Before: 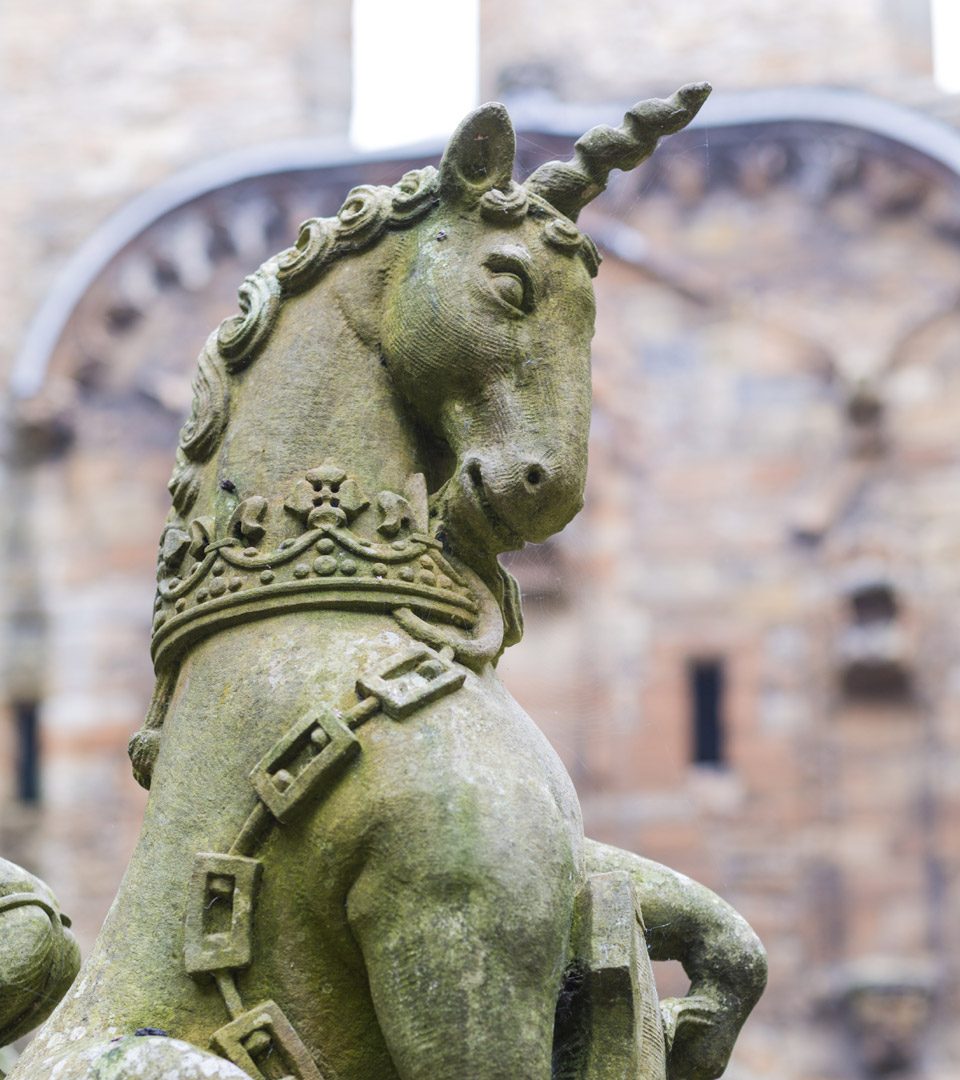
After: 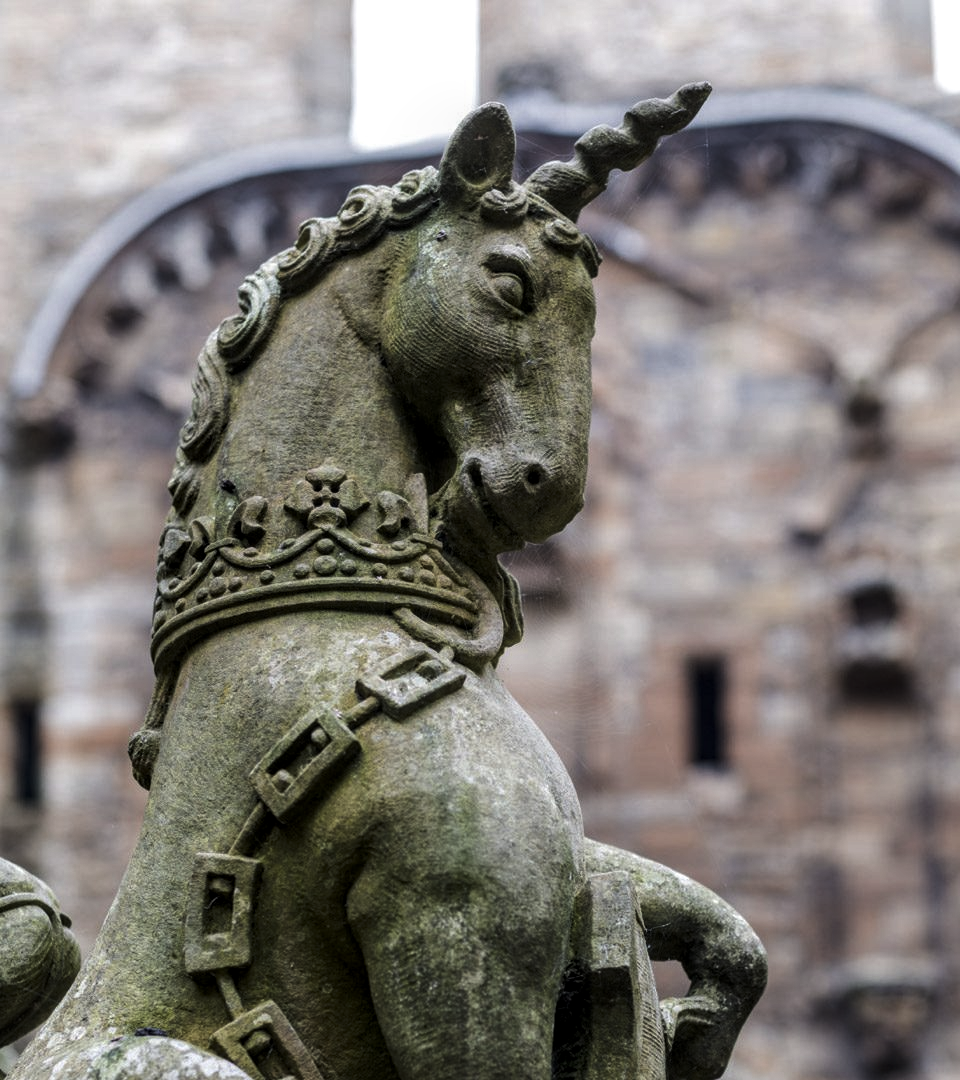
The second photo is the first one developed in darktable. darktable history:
levels: levels [0, 0.618, 1]
local contrast: on, module defaults
